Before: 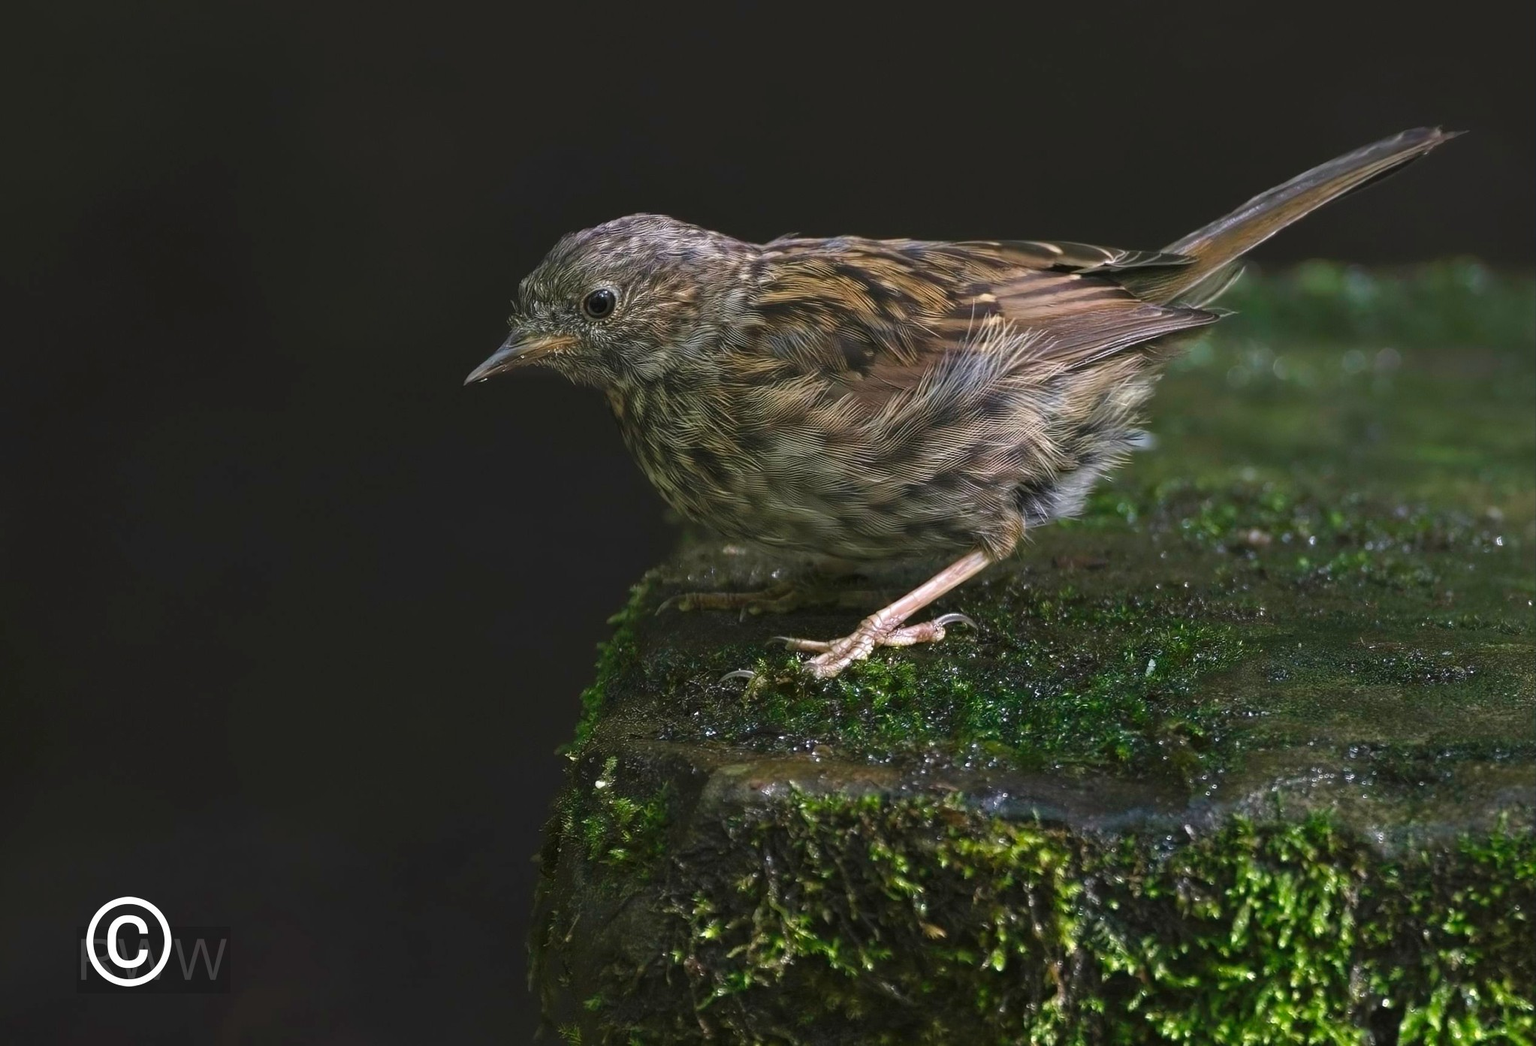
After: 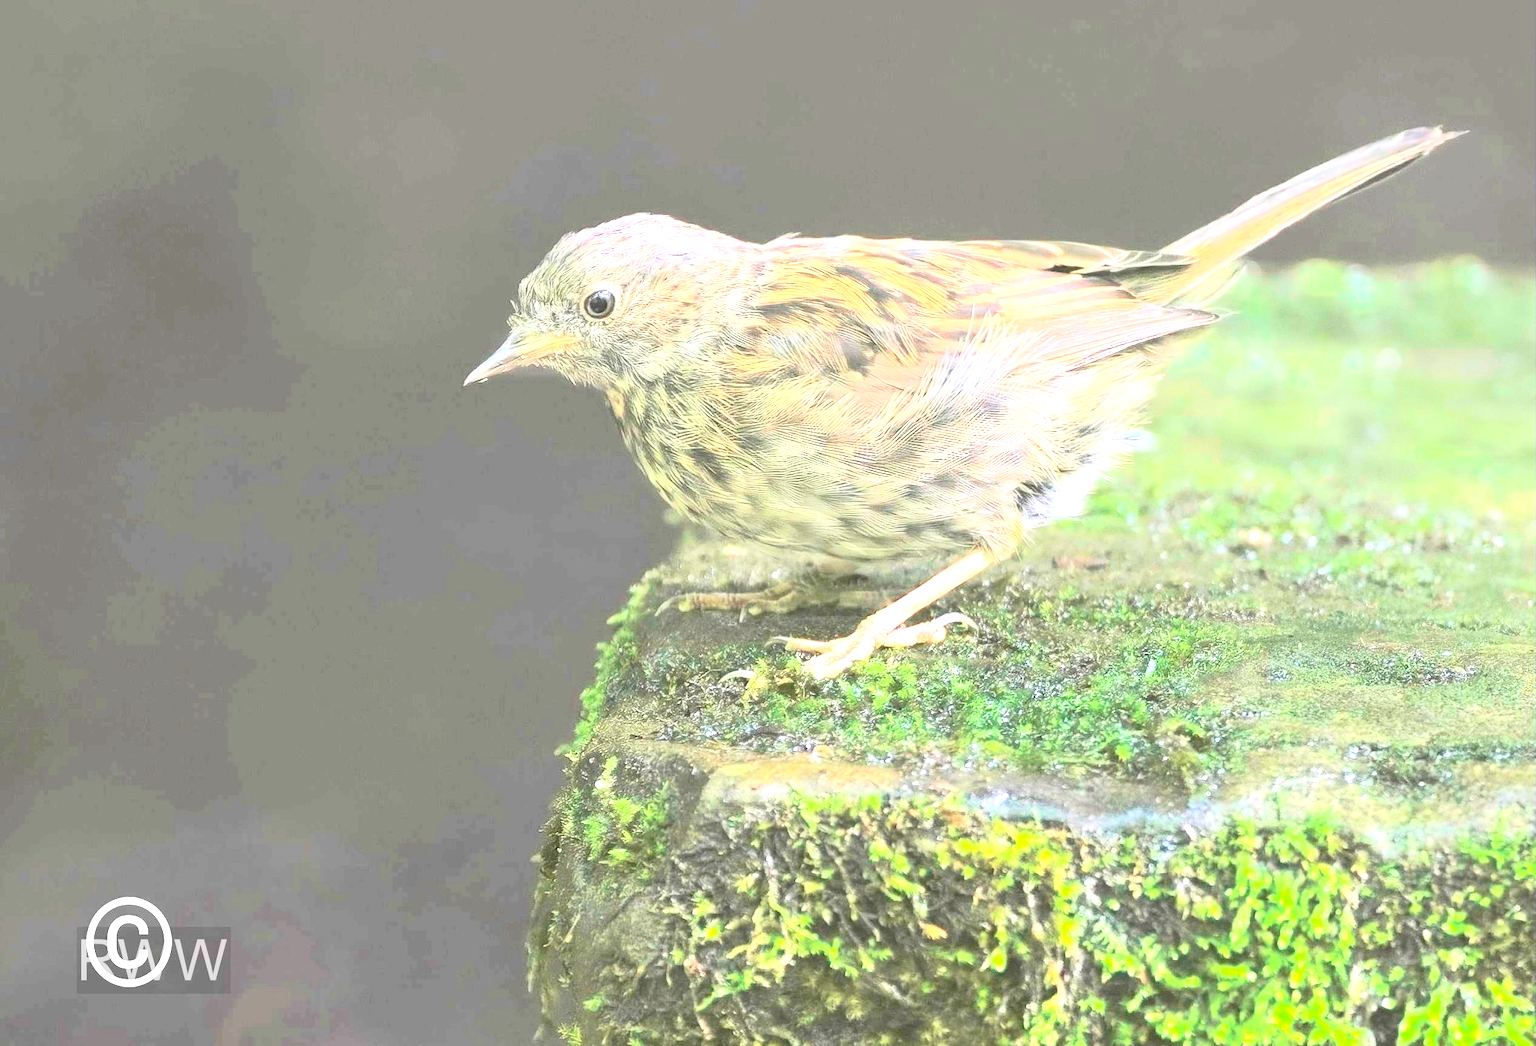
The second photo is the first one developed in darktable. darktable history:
exposure: black level correction 0, exposure 0.948 EV, compensate exposure bias true, compensate highlight preservation false
contrast brightness saturation: contrast 0.38, brightness 0.534
